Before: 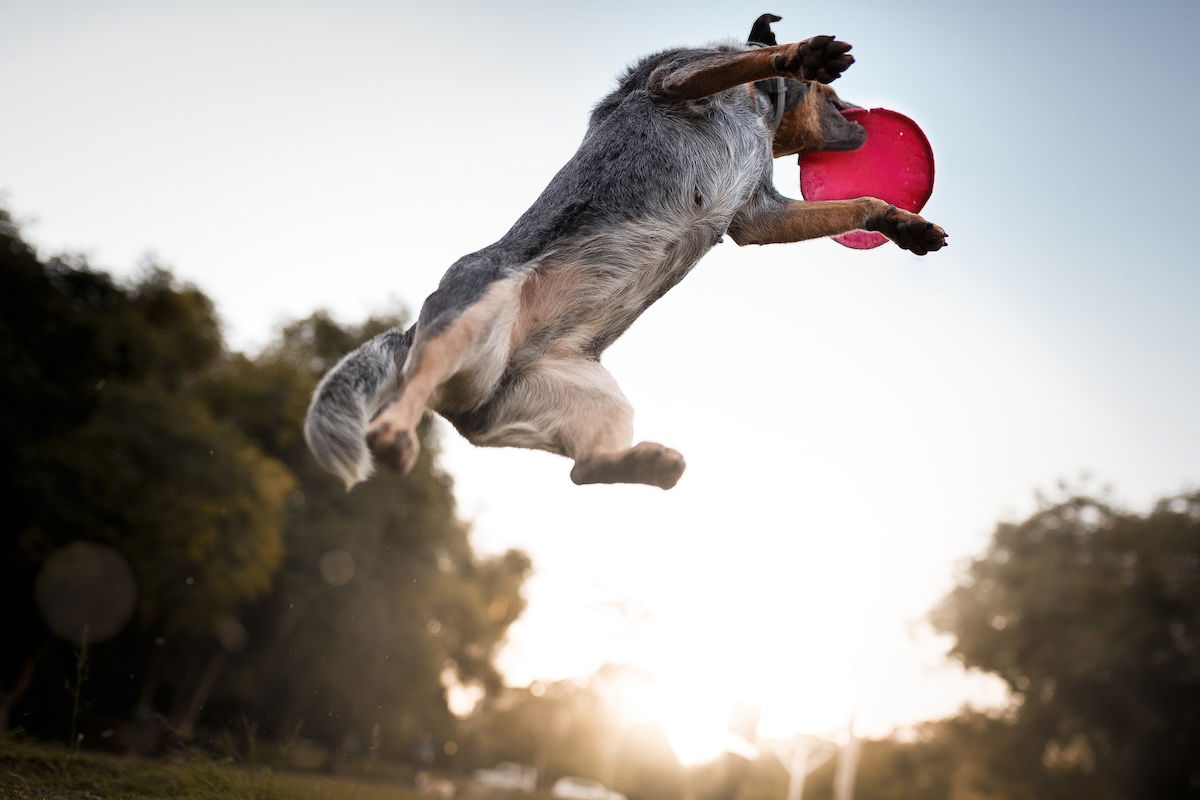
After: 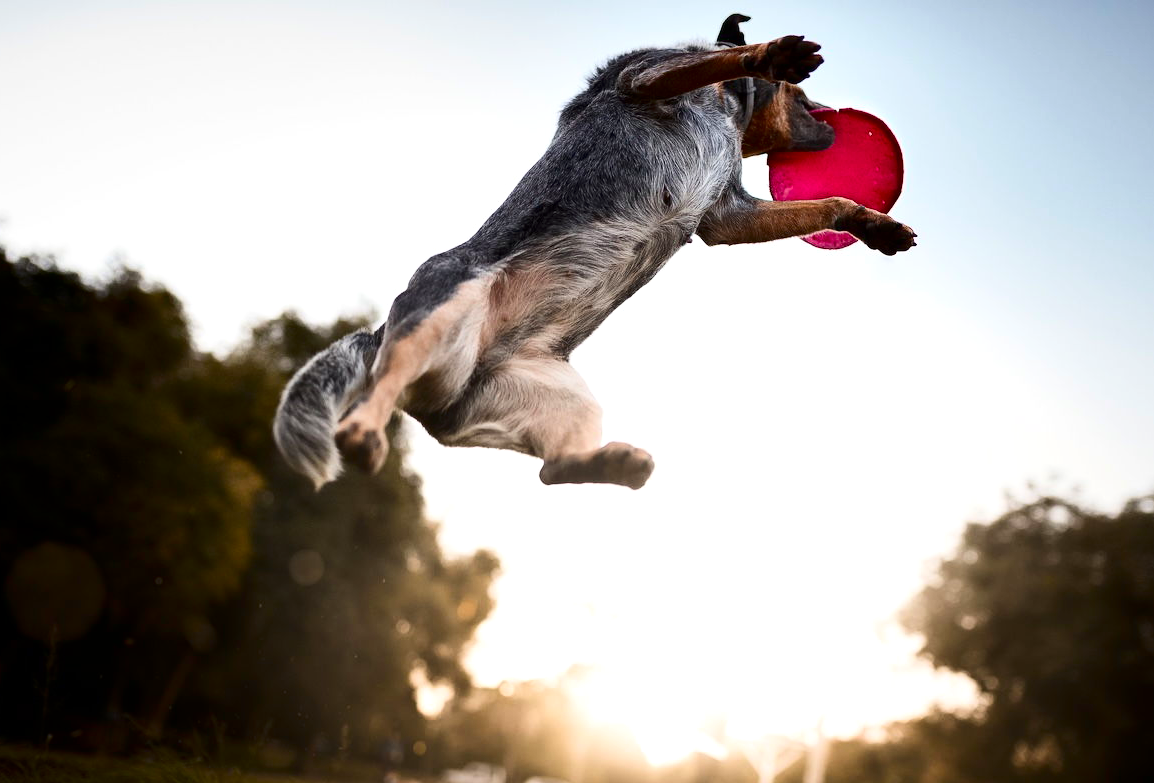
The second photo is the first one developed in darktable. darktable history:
crop and rotate: left 2.656%, right 1.136%, bottom 2.071%
contrast brightness saturation: contrast 0.214, brightness -0.102, saturation 0.206
exposure: exposure 0.15 EV, compensate highlight preservation false
